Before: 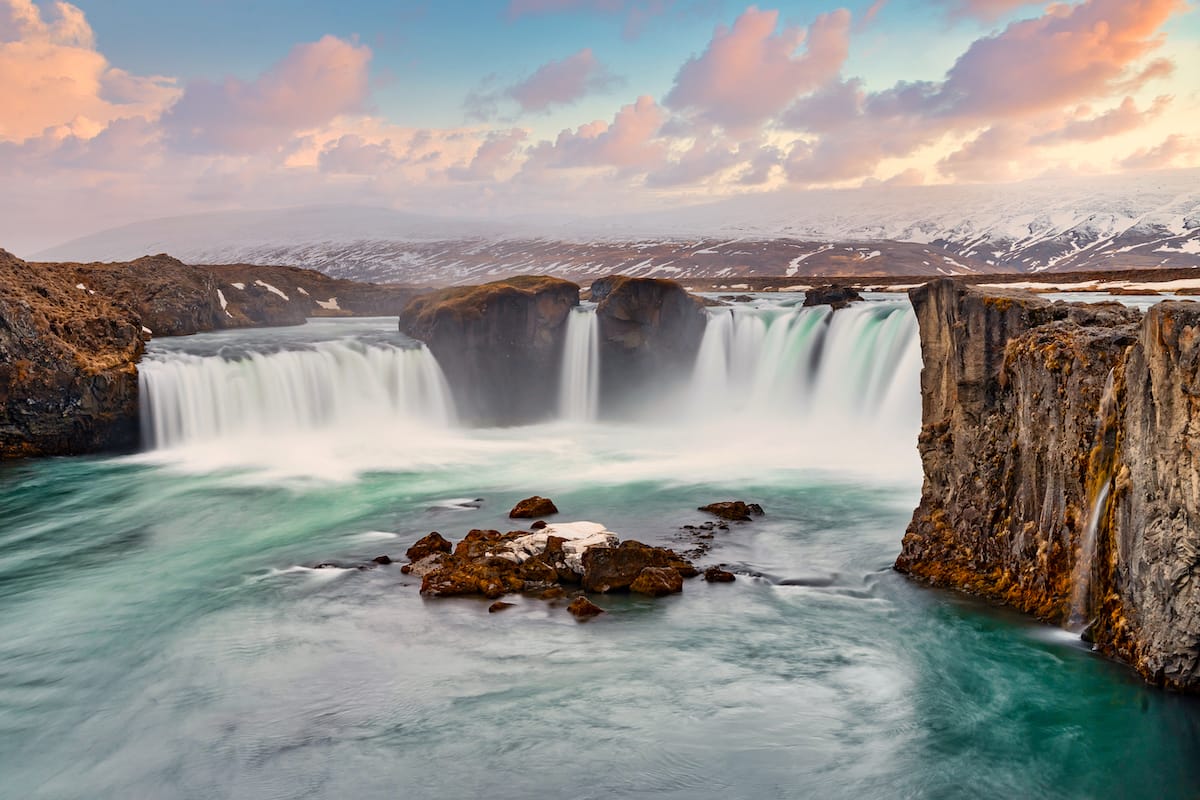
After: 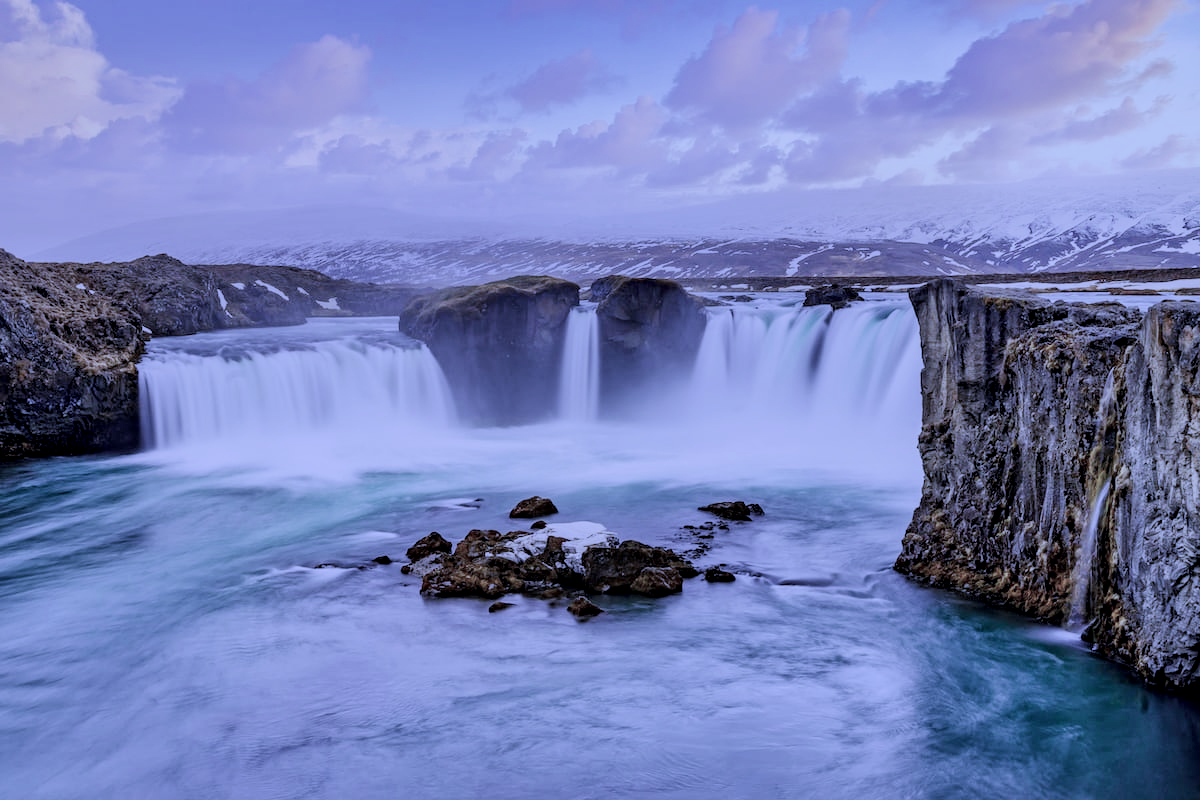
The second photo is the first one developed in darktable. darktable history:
local contrast: on, module defaults
color calibration: output R [0.948, 0.091, -0.04, 0], output G [-0.3, 1.384, -0.085, 0], output B [-0.108, 0.061, 1.08, 0], illuminant as shot in camera, x 0.484, y 0.43, temperature 2405.29 K
color balance rgb: linear chroma grading › global chroma -16.06%, perceptual saturation grading › global saturation -32.85%, global vibrance -23.56%
filmic rgb: black relative exposure -7.65 EV, white relative exposure 4.56 EV, hardness 3.61
